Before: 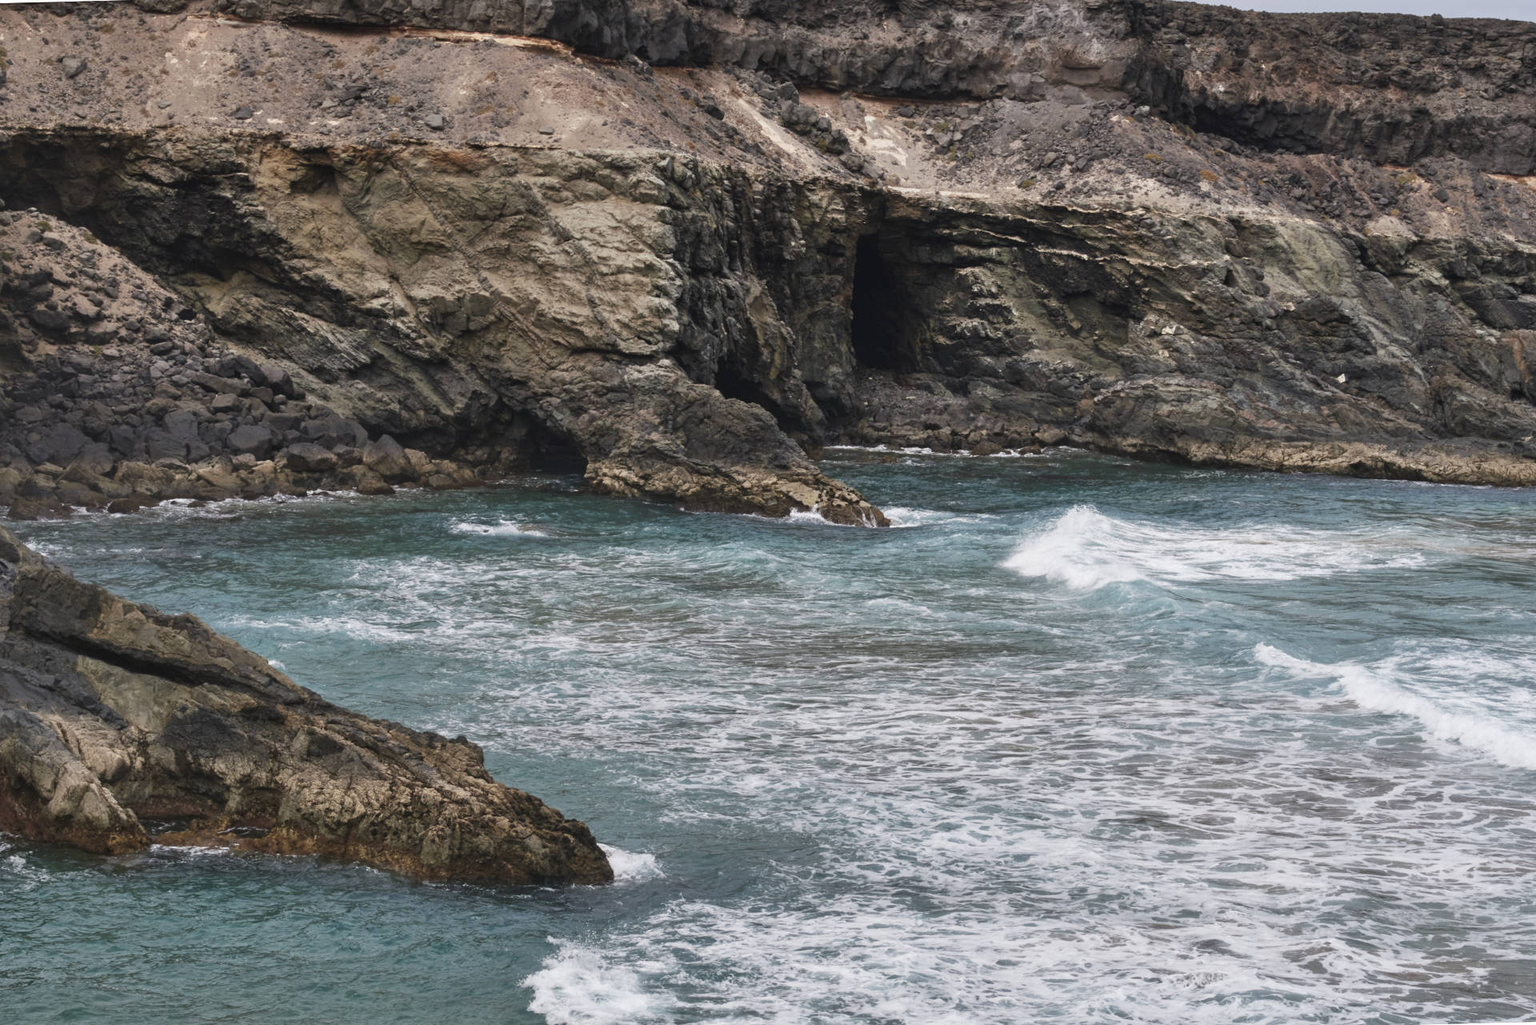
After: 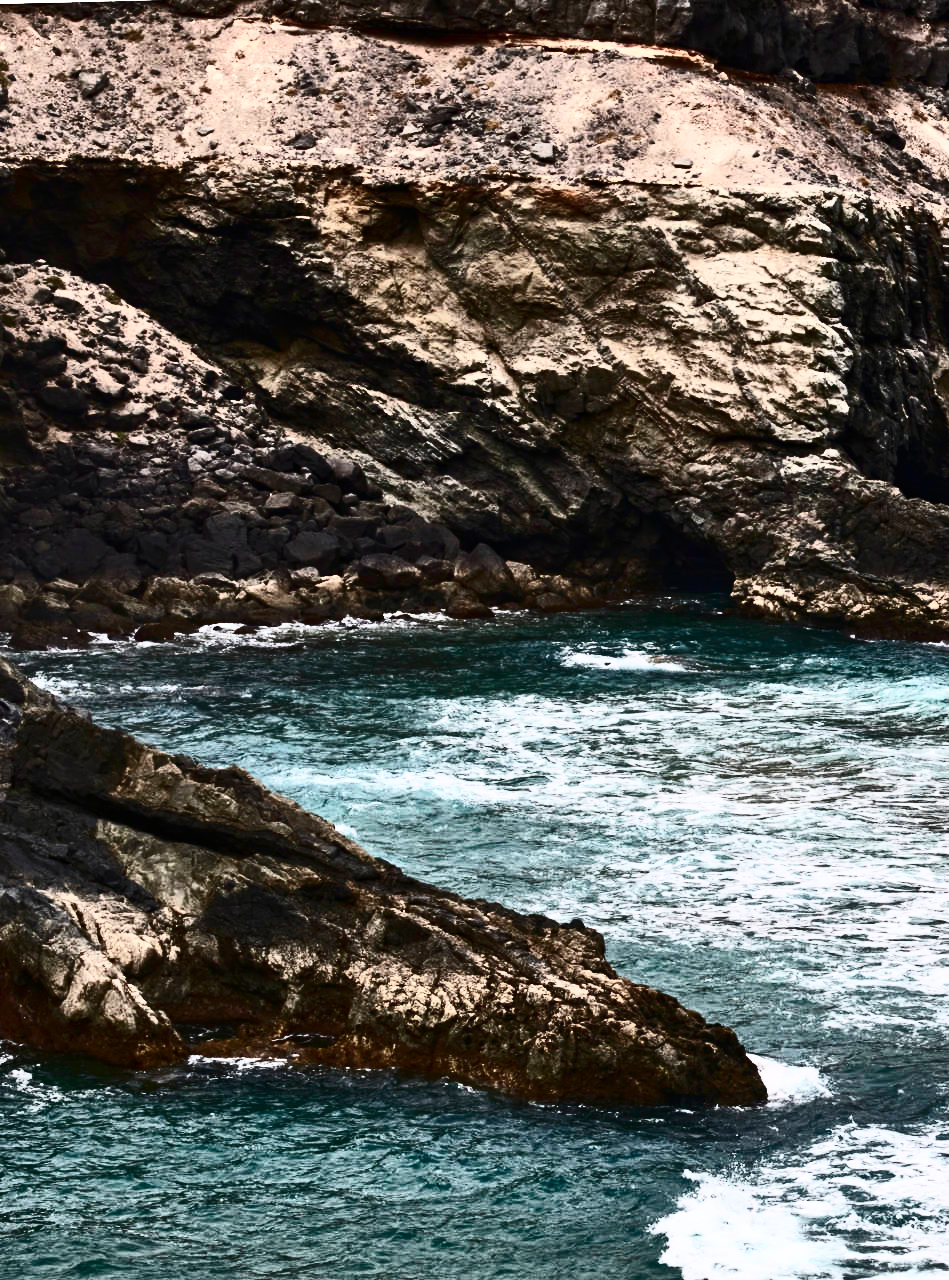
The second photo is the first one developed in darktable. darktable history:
crop and rotate: left 0.027%, top 0%, right 50.51%
haze removal: compatibility mode true, adaptive false
contrast brightness saturation: contrast 0.915, brightness 0.191
